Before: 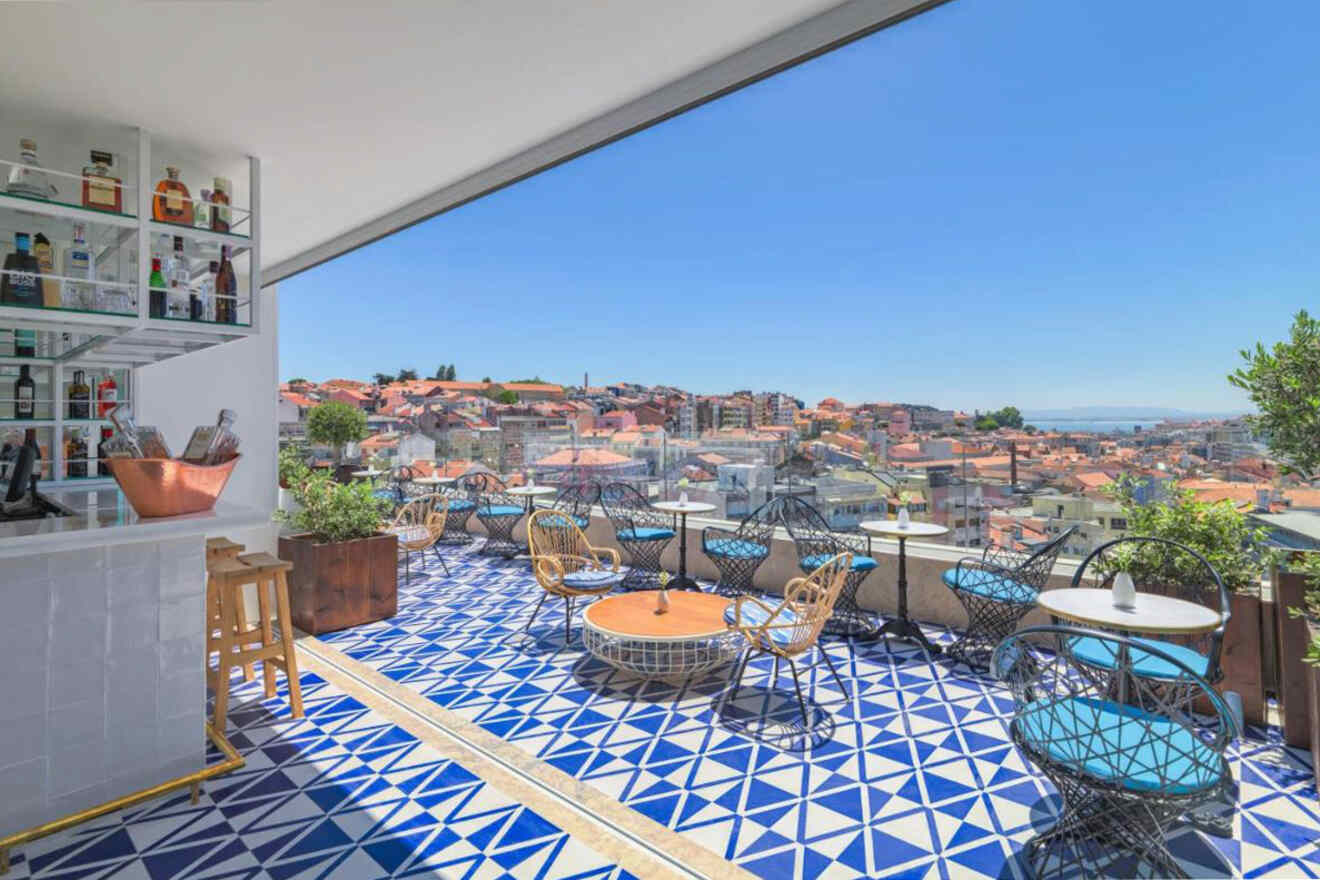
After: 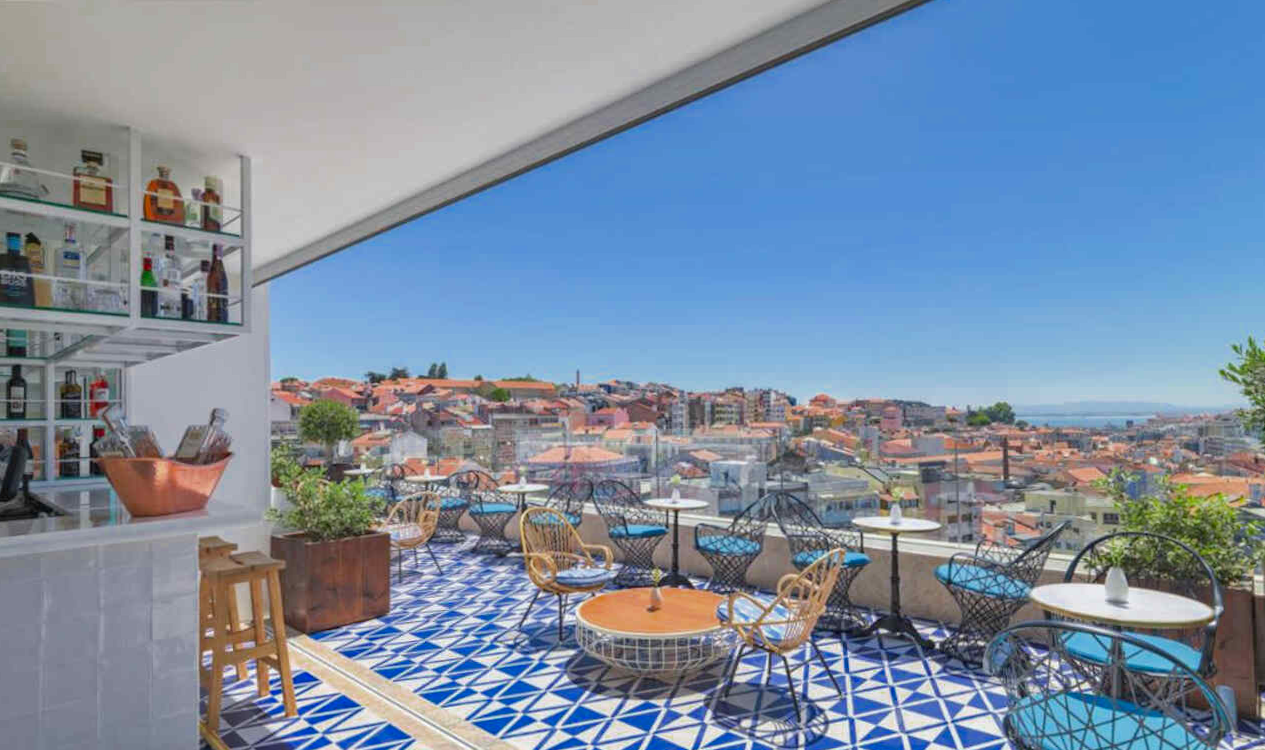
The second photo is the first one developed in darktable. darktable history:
color zones: curves: ch0 [(0, 0.425) (0.143, 0.422) (0.286, 0.42) (0.429, 0.419) (0.571, 0.419) (0.714, 0.42) (0.857, 0.422) (1, 0.425)]
crop and rotate: angle 0.267°, left 0.304%, right 3.18%, bottom 14.163%
tone equalizer: edges refinement/feathering 500, mask exposure compensation -1.57 EV, preserve details no
